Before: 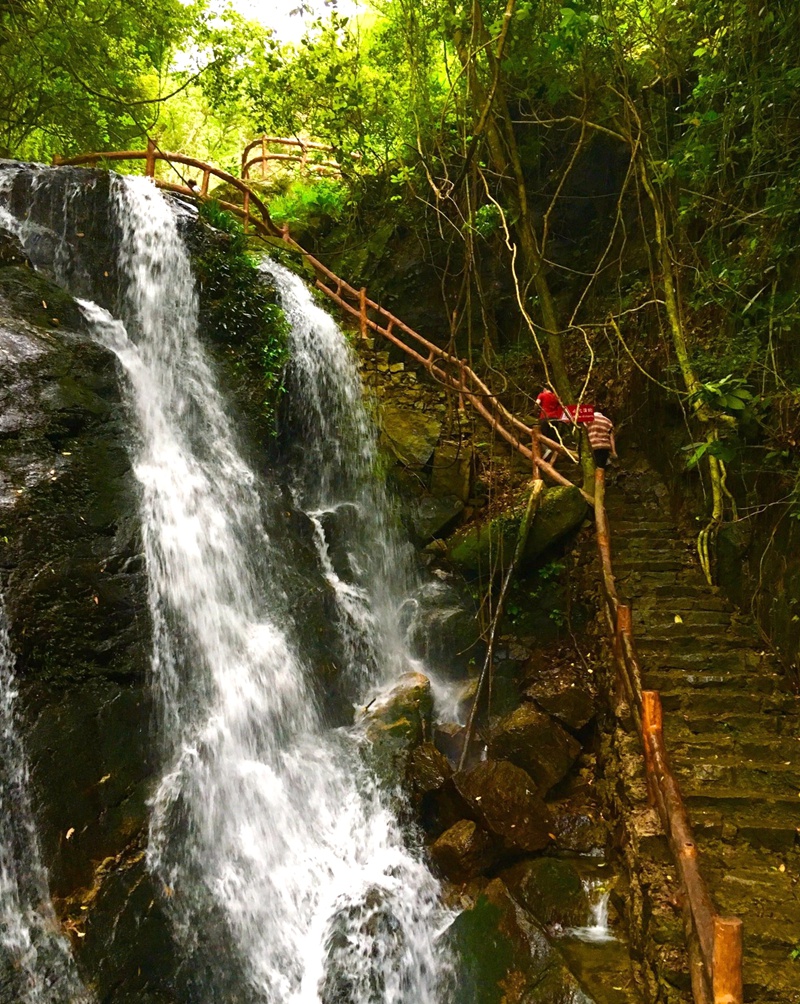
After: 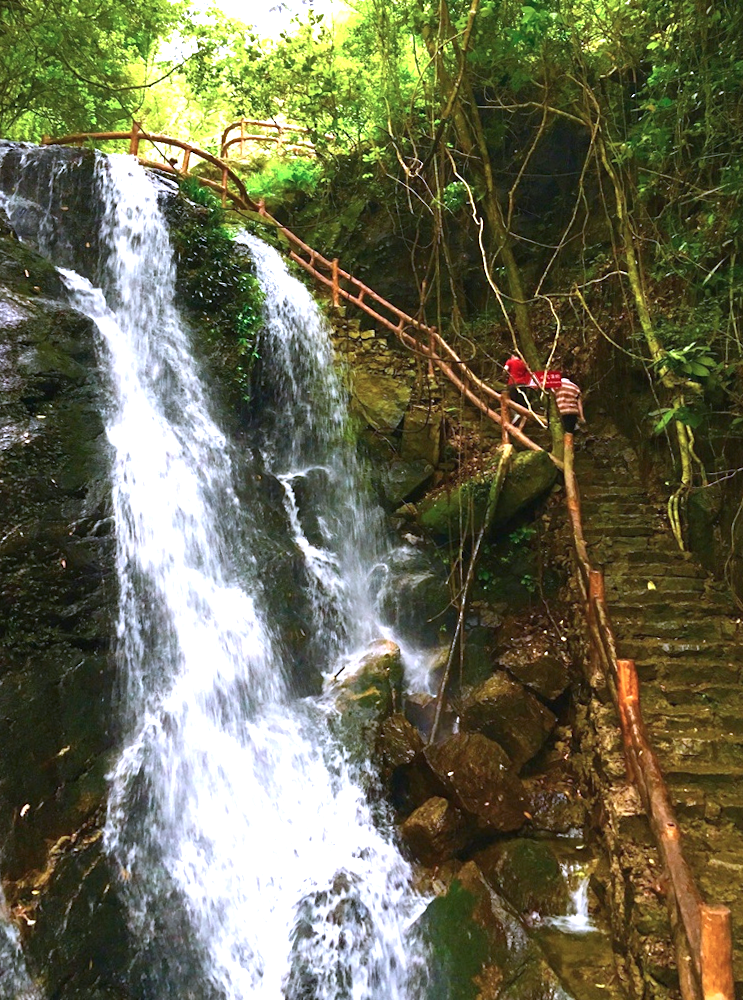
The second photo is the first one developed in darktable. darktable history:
exposure: black level correction 0, exposure 0.7 EV, compensate exposure bias true, compensate highlight preservation false
rotate and perspective: rotation 0.215°, lens shift (vertical) -0.139, crop left 0.069, crop right 0.939, crop top 0.002, crop bottom 0.996
color calibration: illuminant as shot in camera, x 0.379, y 0.396, temperature 4138.76 K
